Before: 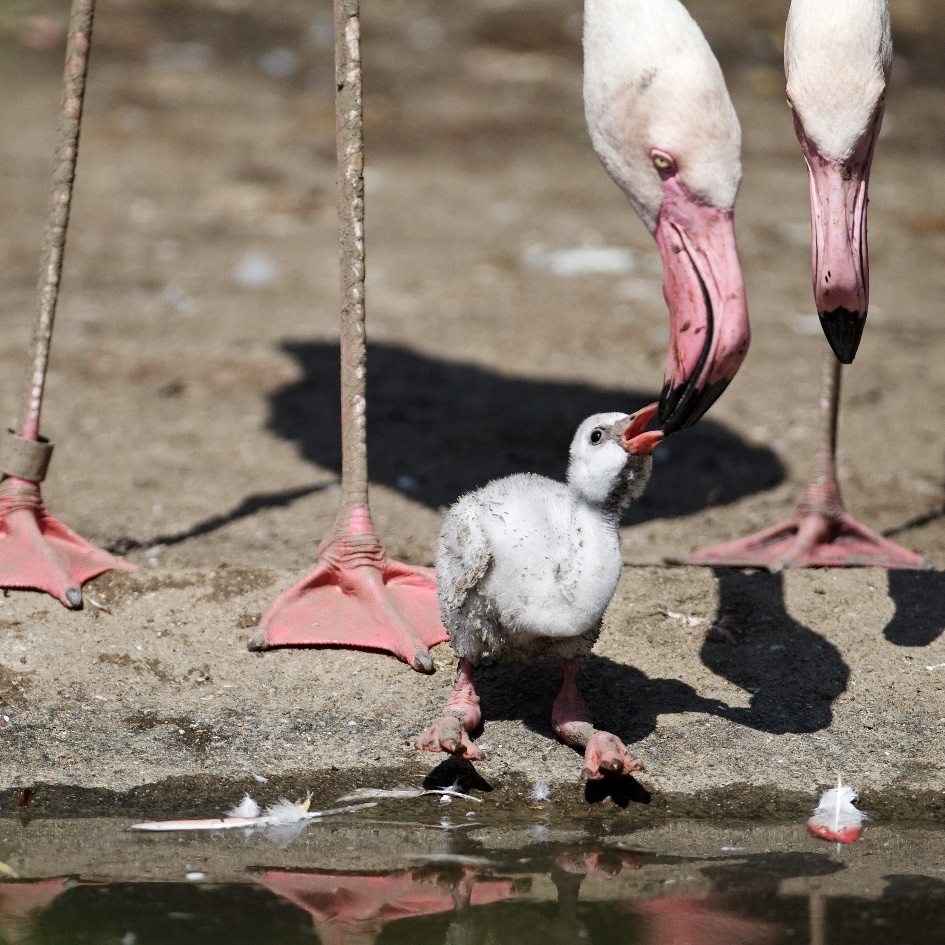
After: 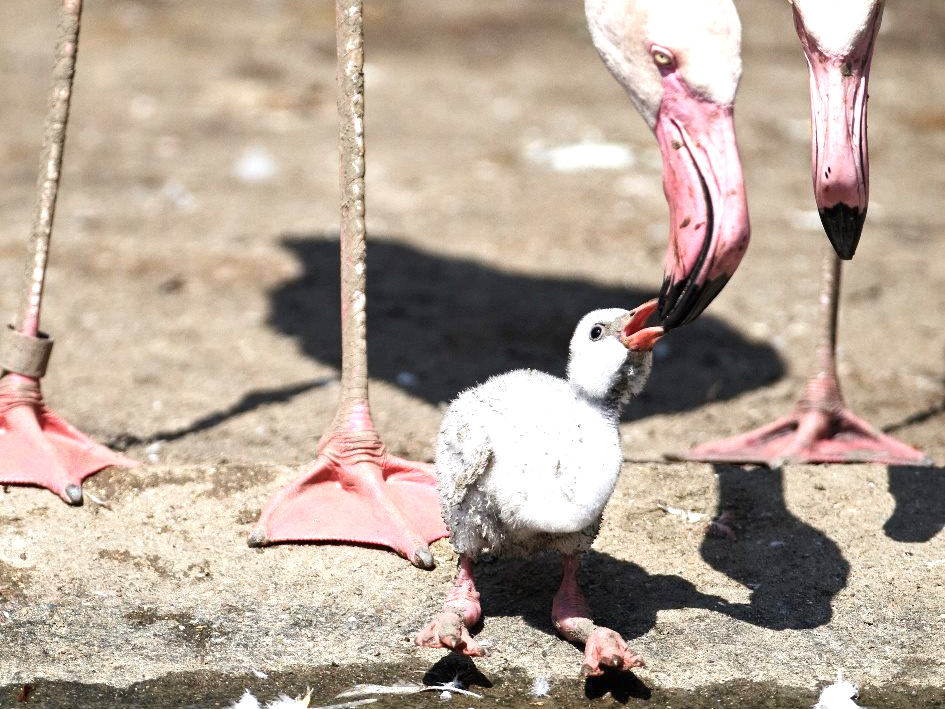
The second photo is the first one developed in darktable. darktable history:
crop: top 11.013%, bottom 13.938%
exposure: black level correction 0, exposure 0.892 EV, compensate exposure bias true, compensate highlight preservation false
